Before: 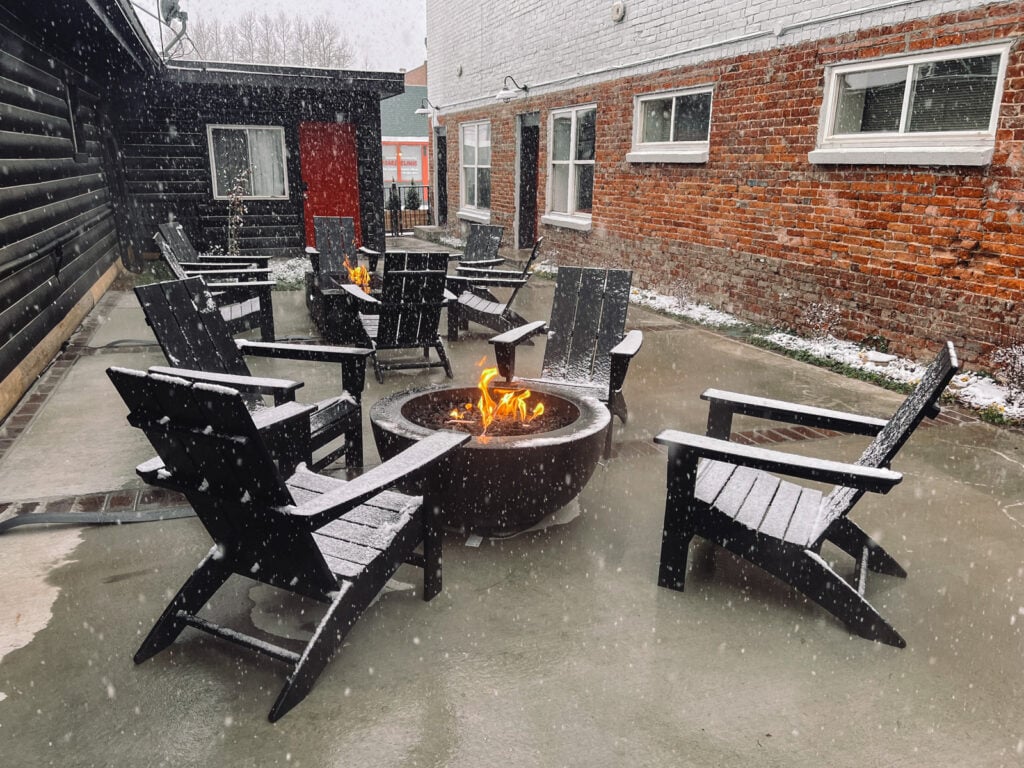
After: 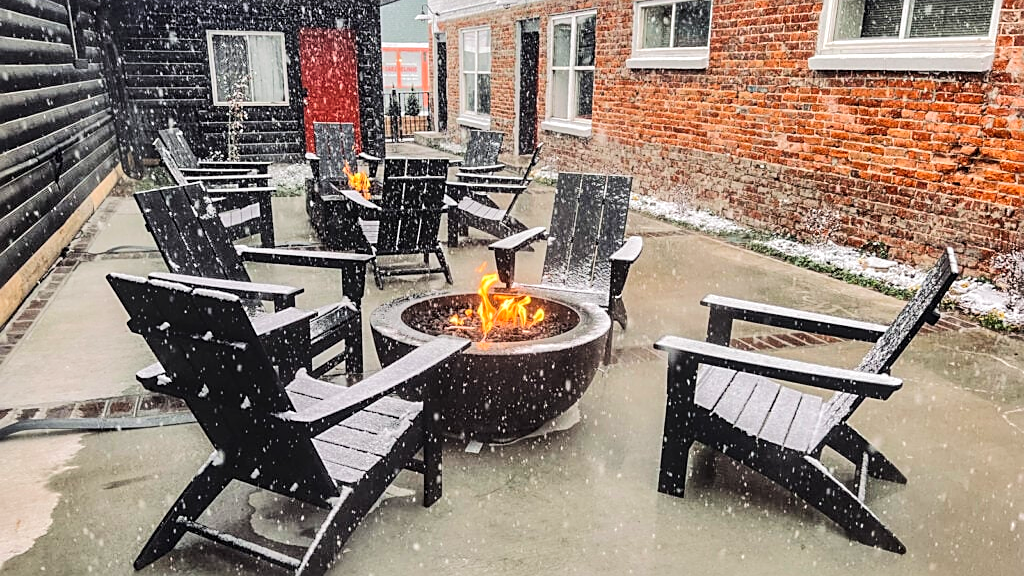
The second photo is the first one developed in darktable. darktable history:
local contrast: on, module defaults
shadows and highlights: radius 101.85, shadows 50.58, highlights -64.62, soften with gaussian
sharpen: on, module defaults
crop and rotate: top 12.358%, bottom 12.55%
tone equalizer: -7 EV 0.142 EV, -6 EV 0.614 EV, -5 EV 1.14 EV, -4 EV 1.36 EV, -3 EV 1.17 EV, -2 EV 0.6 EV, -1 EV 0.153 EV, edges refinement/feathering 500, mask exposure compensation -1.57 EV, preserve details no
